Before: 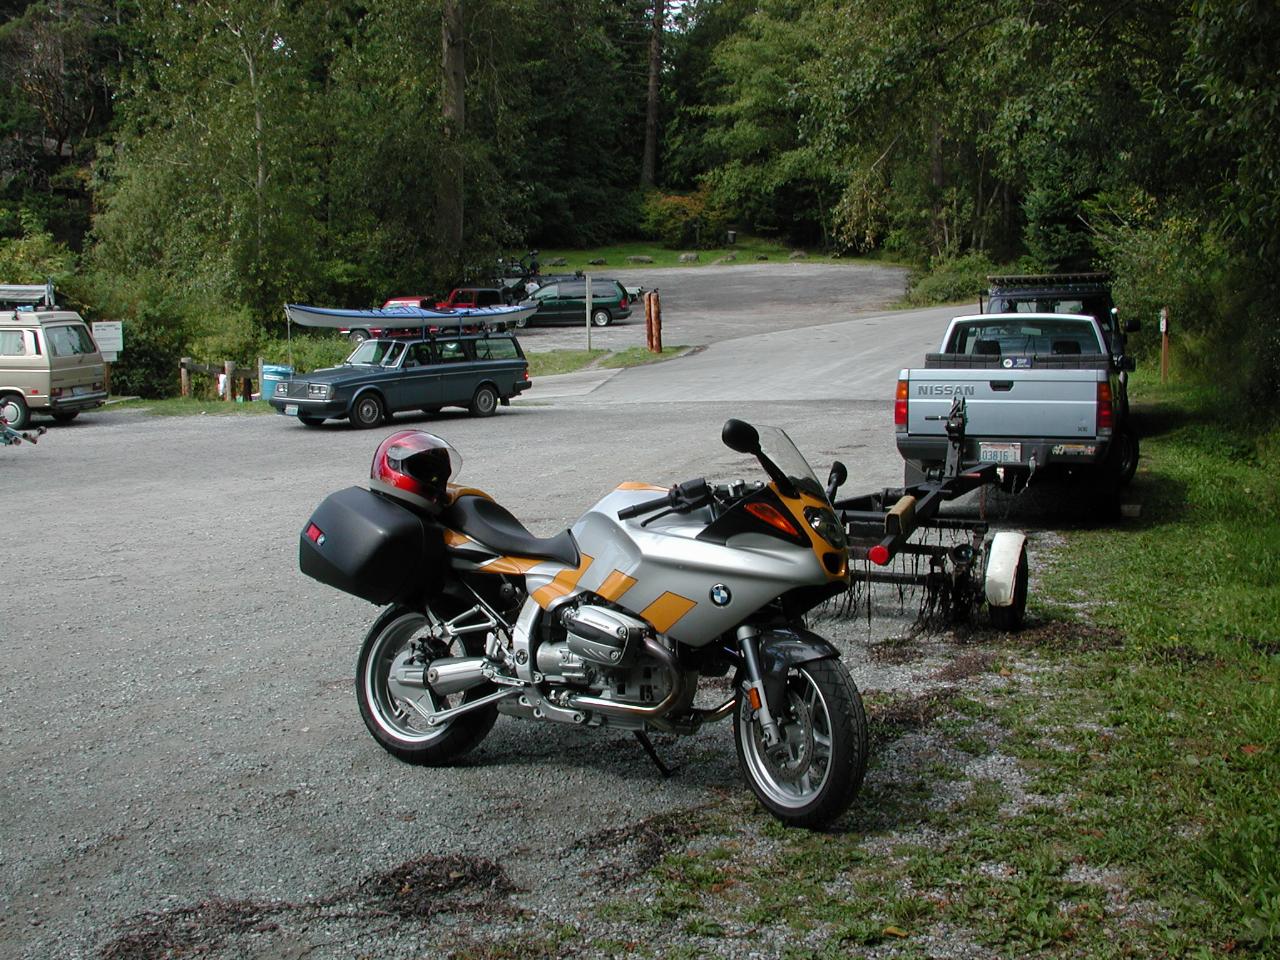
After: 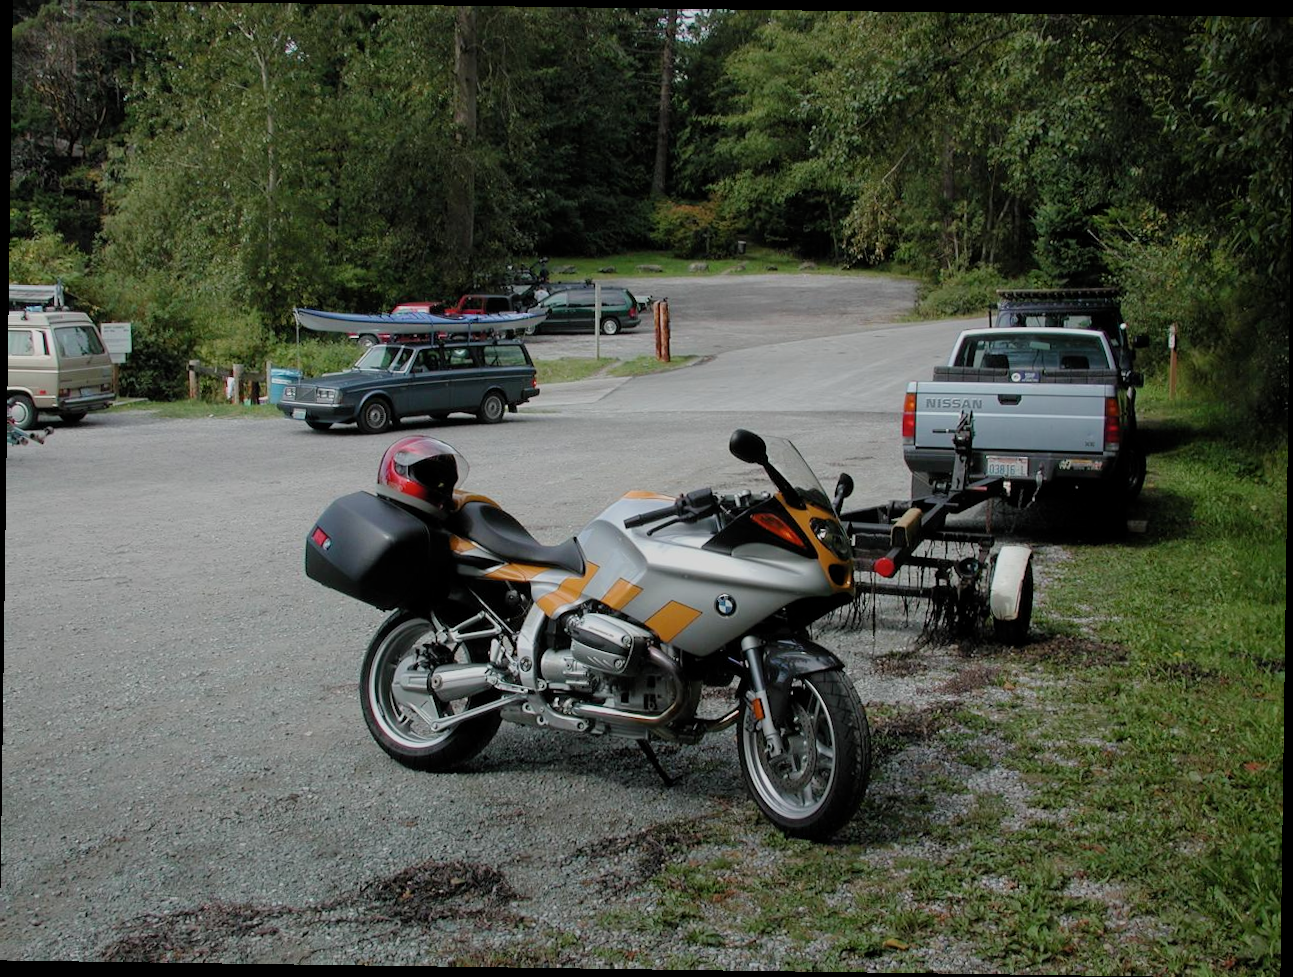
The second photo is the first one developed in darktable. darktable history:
rotate and perspective: rotation 0.8°, automatic cropping off
contrast brightness saturation: saturation -0.05
filmic rgb: middle gray luminance 18.42%, black relative exposure -10.5 EV, white relative exposure 3.4 EV, threshold 6 EV, target black luminance 0%, hardness 6.03, latitude 99%, contrast 0.847, shadows ↔ highlights balance 0.505%, add noise in highlights 0, preserve chrominance max RGB, color science v3 (2019), use custom middle-gray values true, iterations of high-quality reconstruction 0, contrast in highlights soft, enable highlight reconstruction true
